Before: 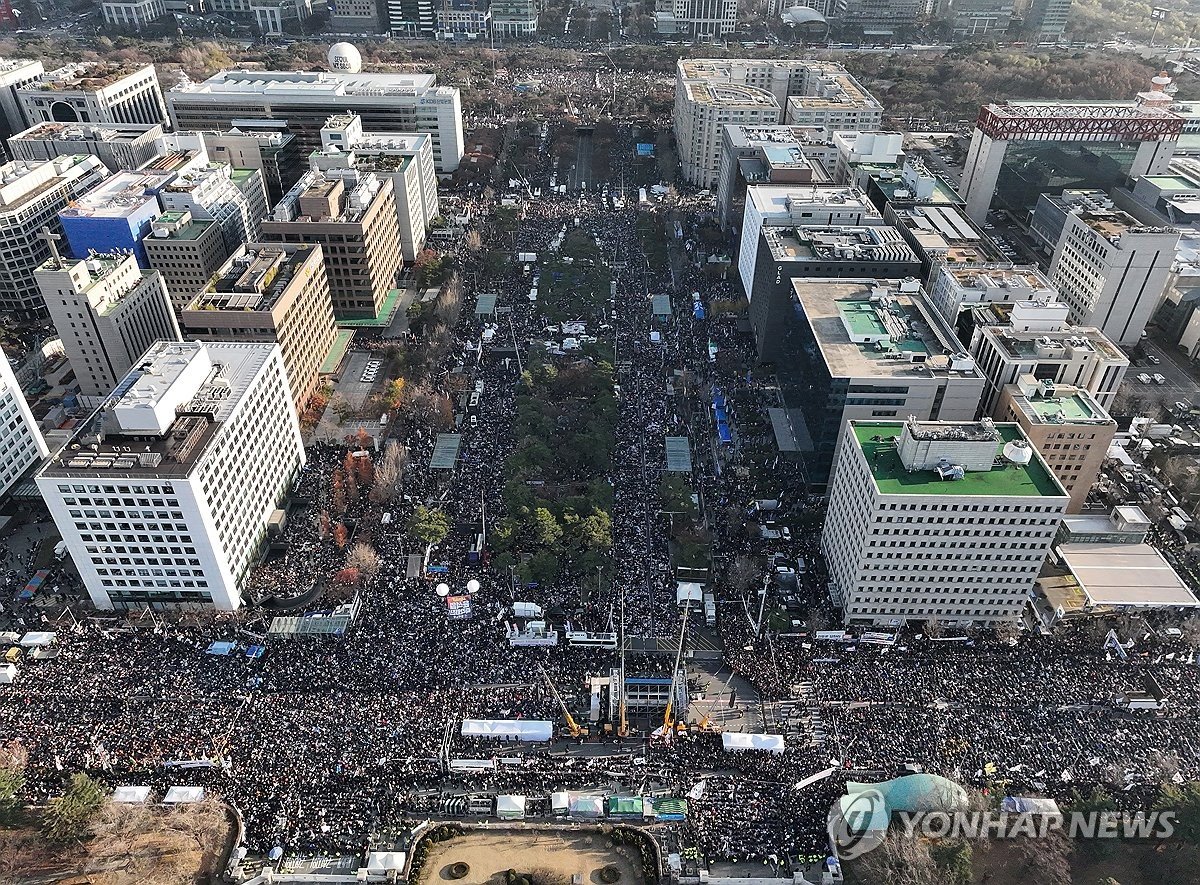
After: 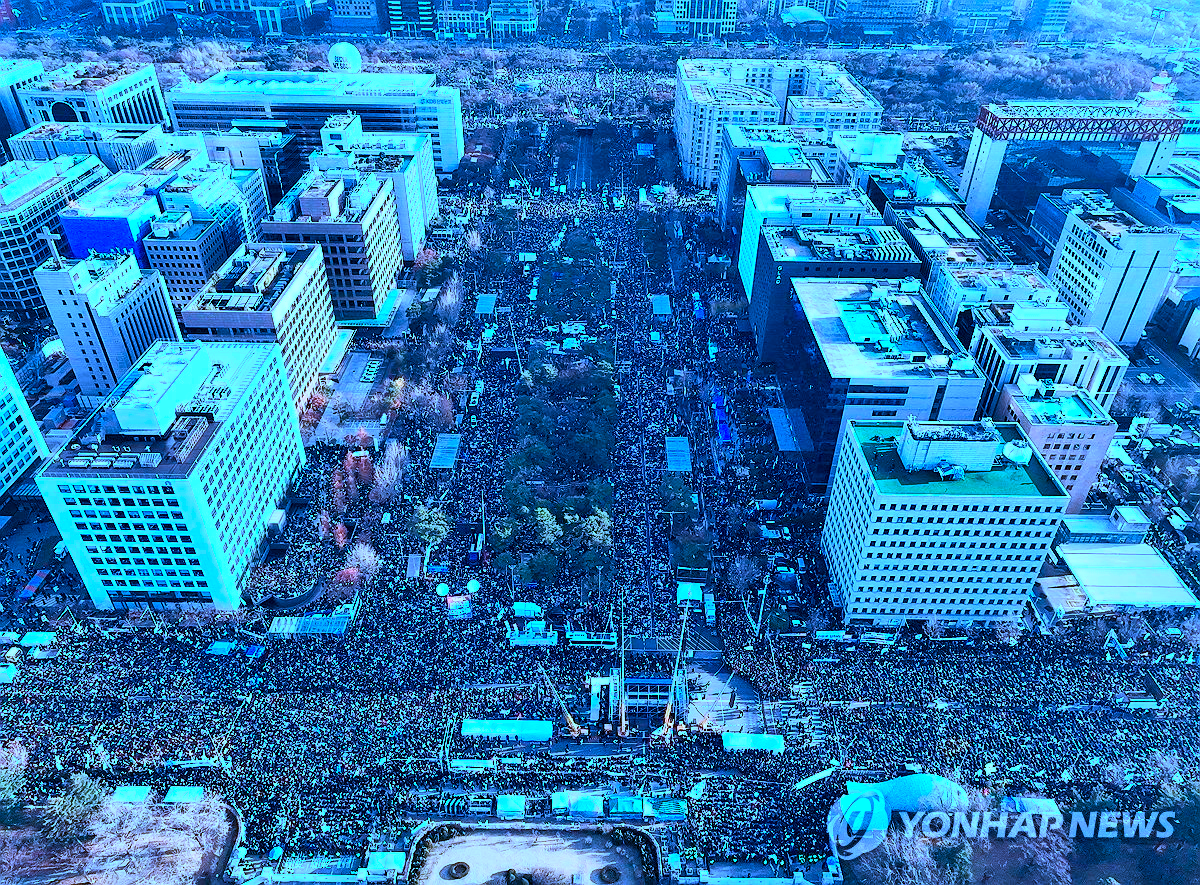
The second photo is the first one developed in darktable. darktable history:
color calibration: illuminant custom, x 0.461, y 0.428, temperature 2646.4 K
local contrast: mode bilateral grid, contrast 70, coarseness 76, detail 180%, midtone range 0.2
contrast brightness saturation: contrast 0.242, brightness 0.248, saturation 0.388
